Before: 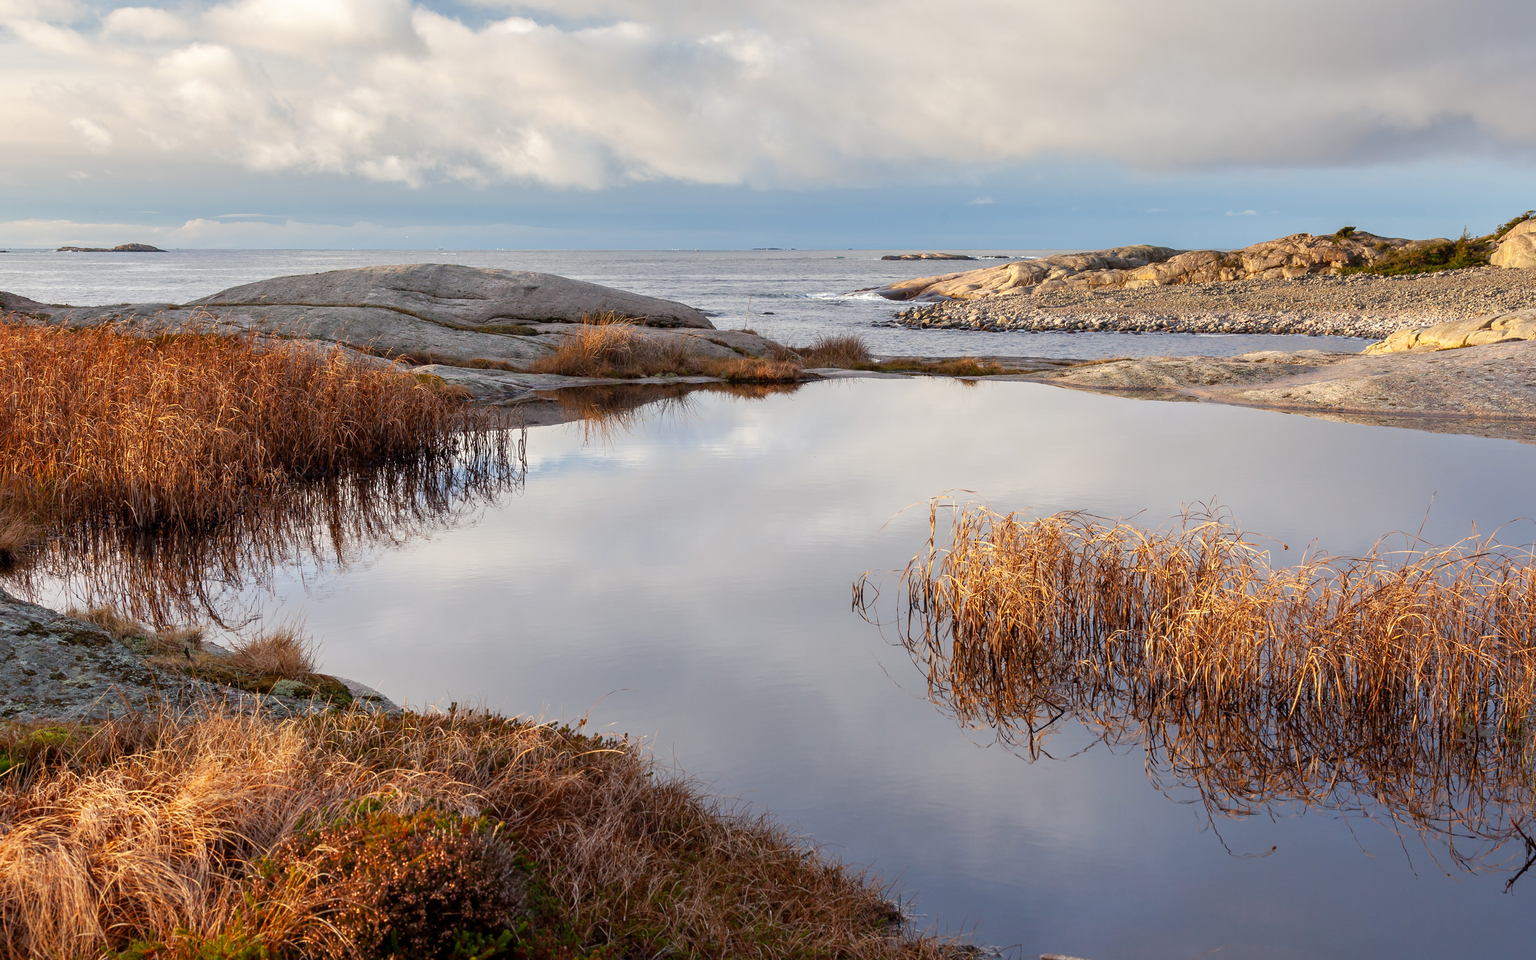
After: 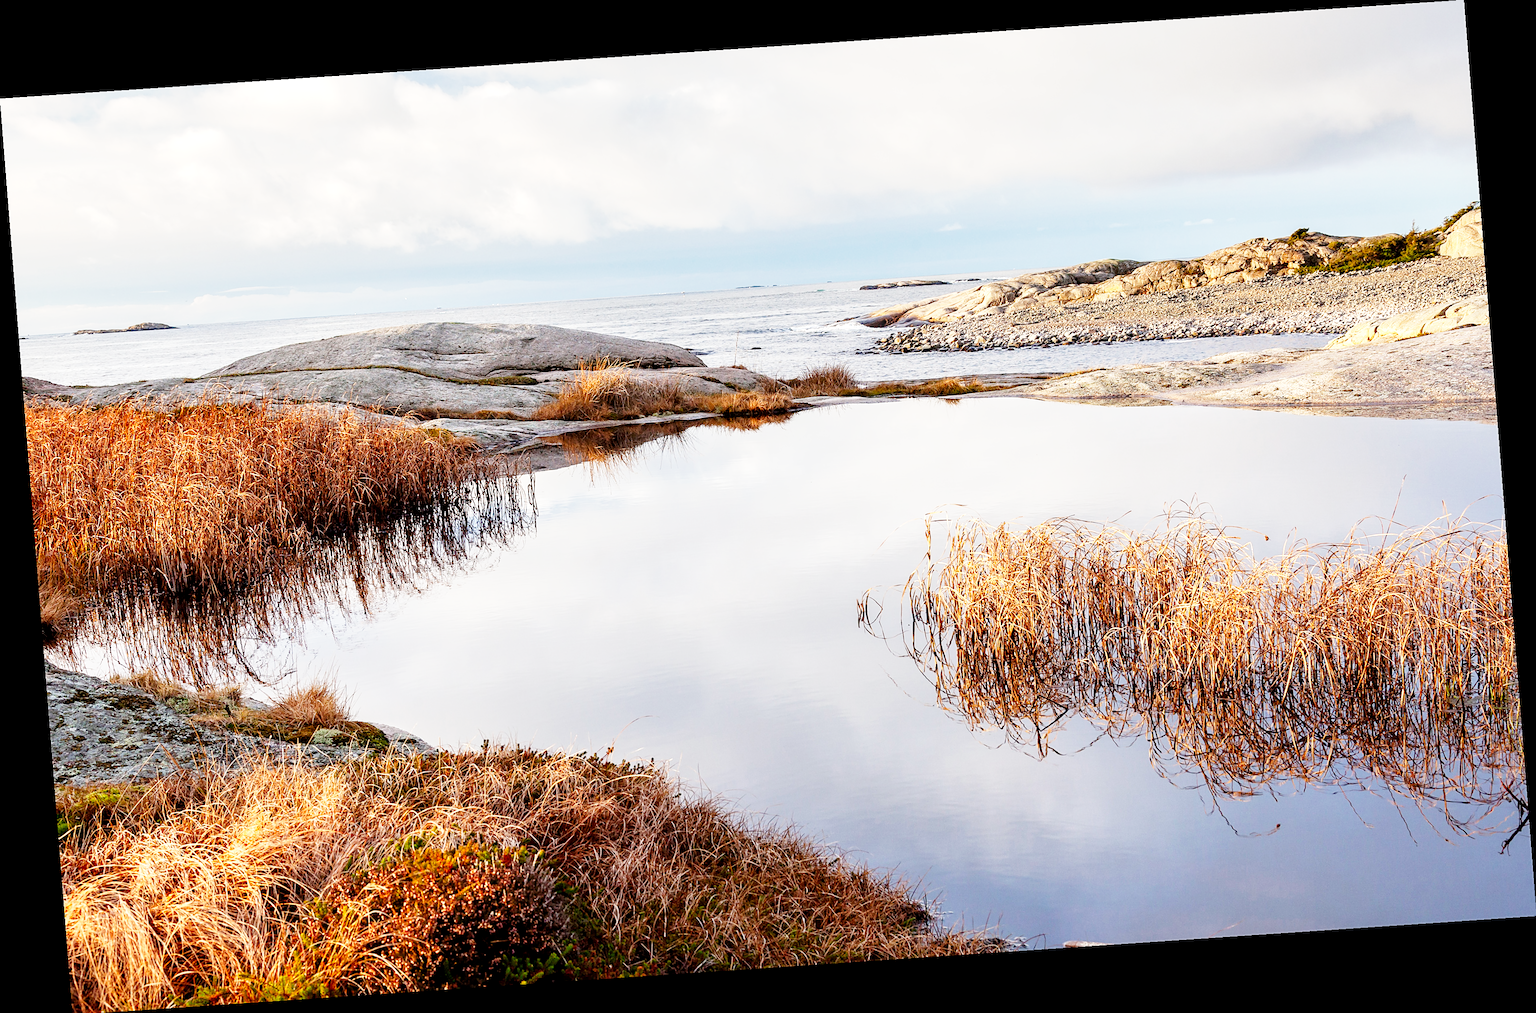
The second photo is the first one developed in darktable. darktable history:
local contrast: highlights 100%, shadows 100%, detail 131%, midtone range 0.2
sharpen: on, module defaults
base curve: curves: ch0 [(0, 0) (0, 0.001) (0.001, 0.001) (0.004, 0.002) (0.007, 0.004) (0.015, 0.013) (0.033, 0.045) (0.052, 0.096) (0.075, 0.17) (0.099, 0.241) (0.163, 0.42) (0.219, 0.55) (0.259, 0.616) (0.327, 0.722) (0.365, 0.765) (0.522, 0.873) (0.547, 0.881) (0.689, 0.919) (0.826, 0.952) (1, 1)], preserve colors none
rotate and perspective: rotation -4.2°, shear 0.006, automatic cropping off
